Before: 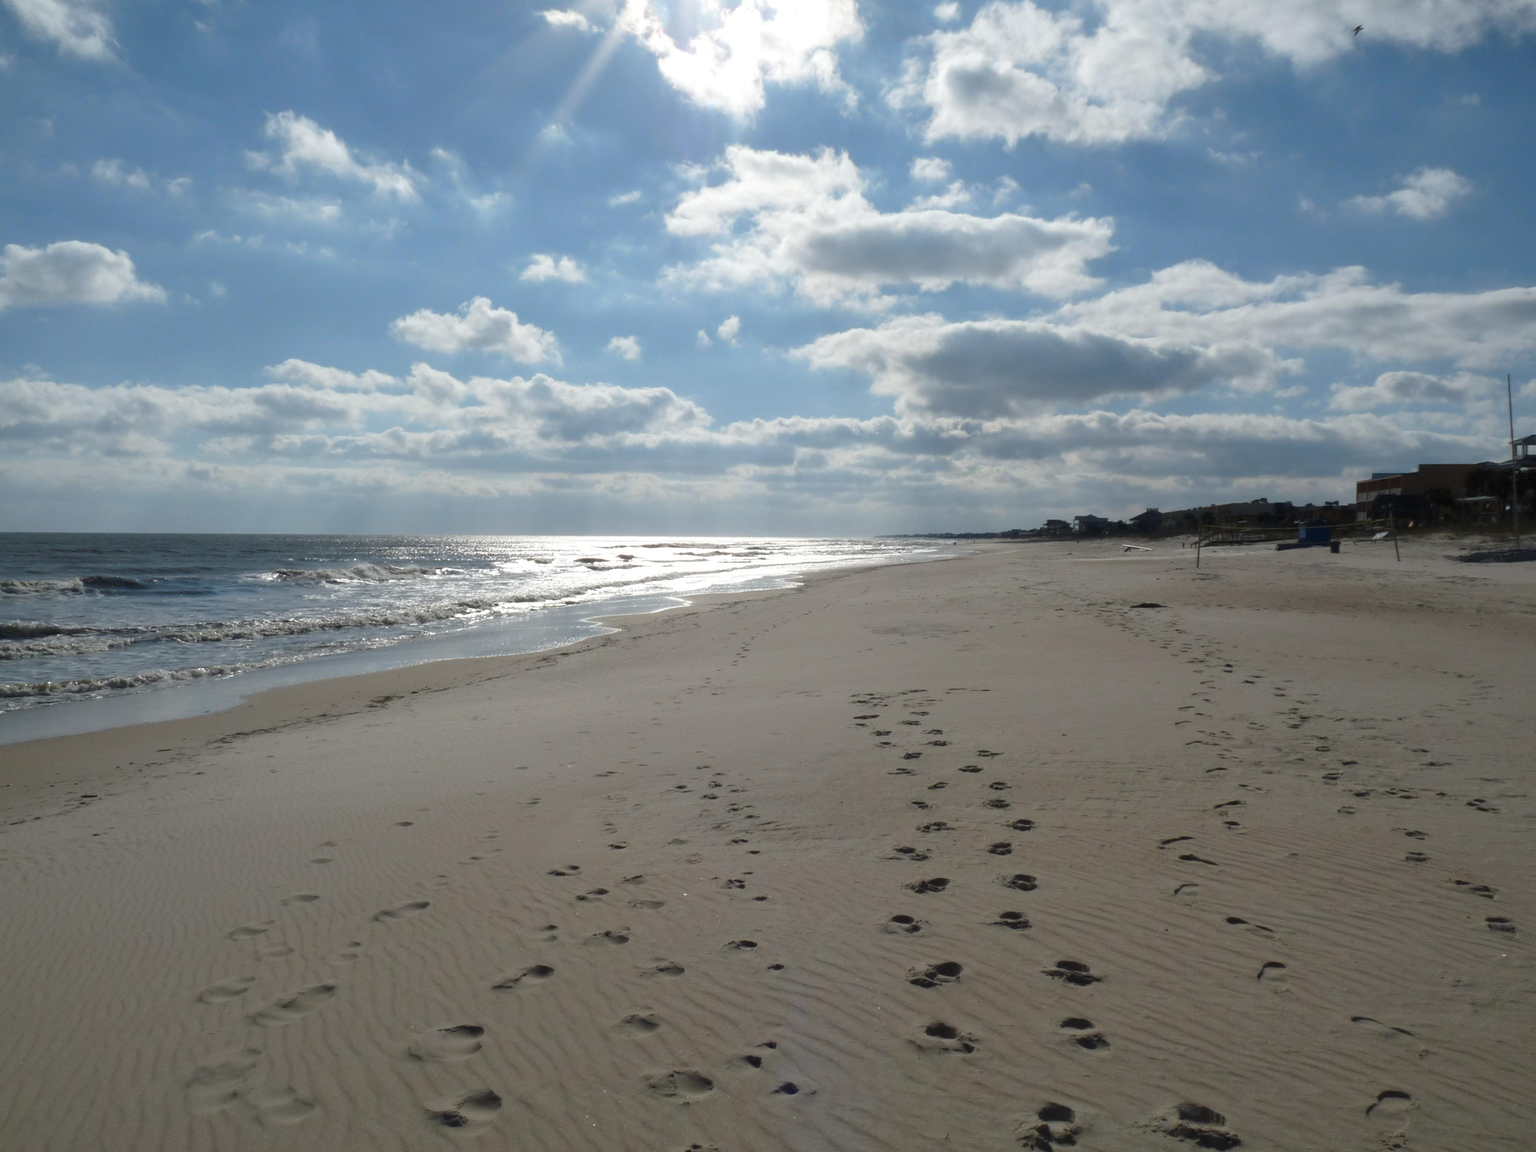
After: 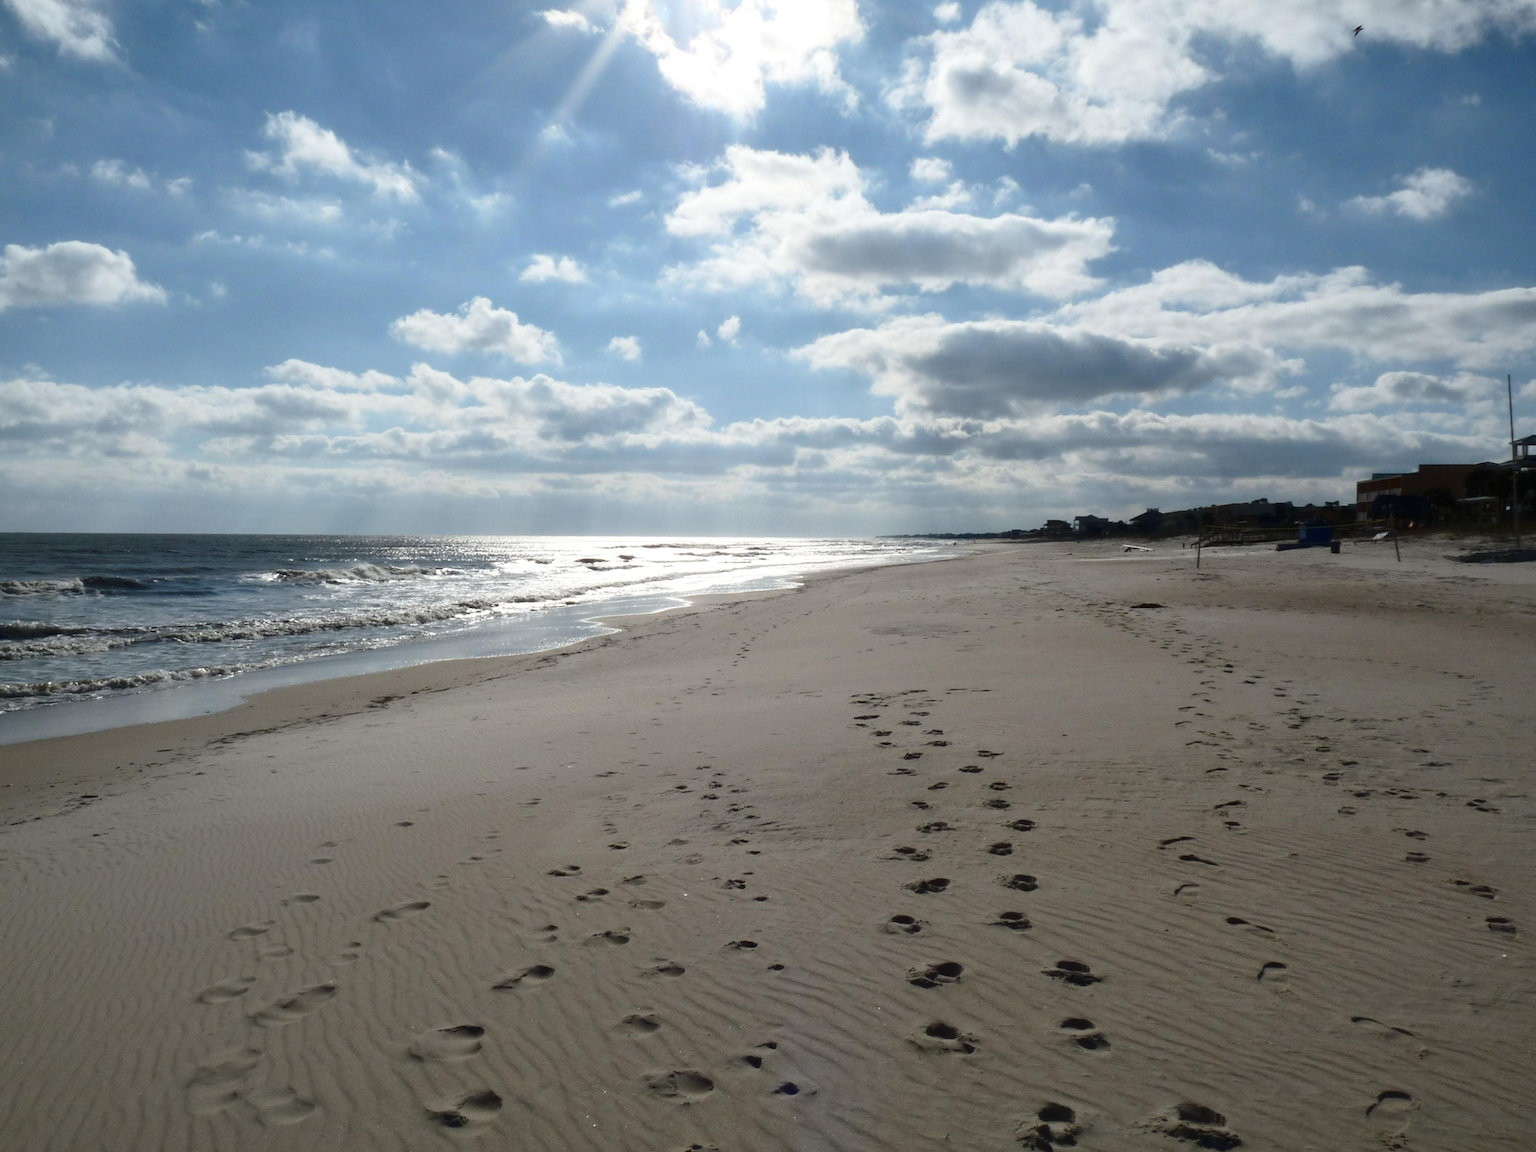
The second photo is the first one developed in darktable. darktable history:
contrast brightness saturation: contrast 0.223
